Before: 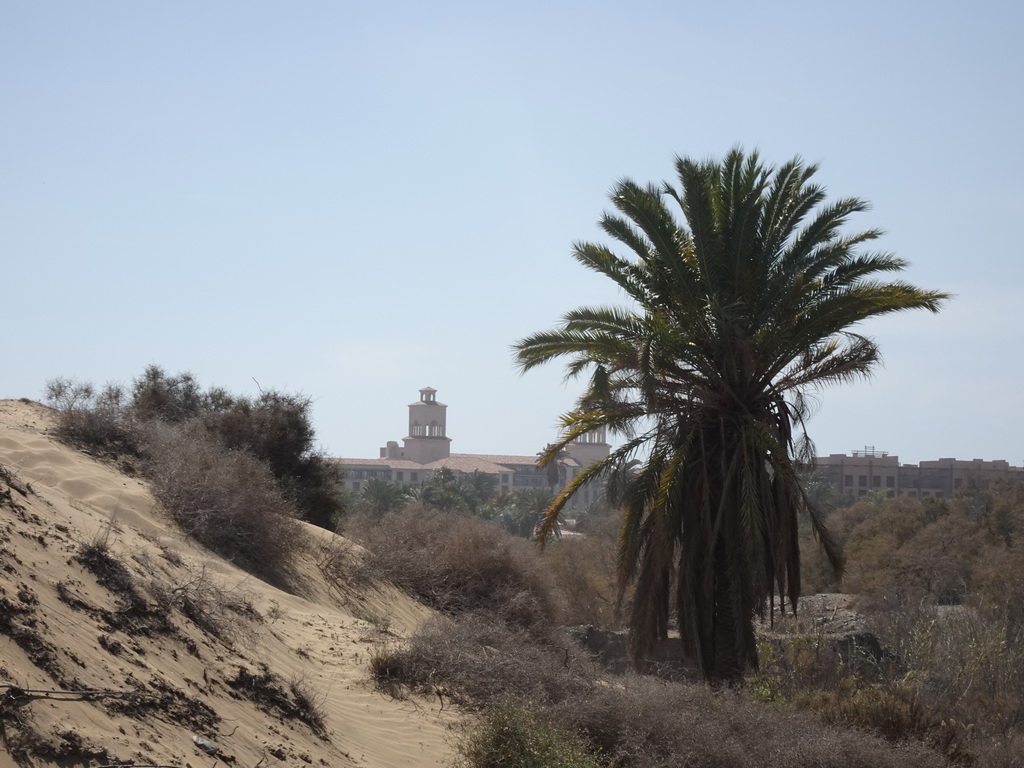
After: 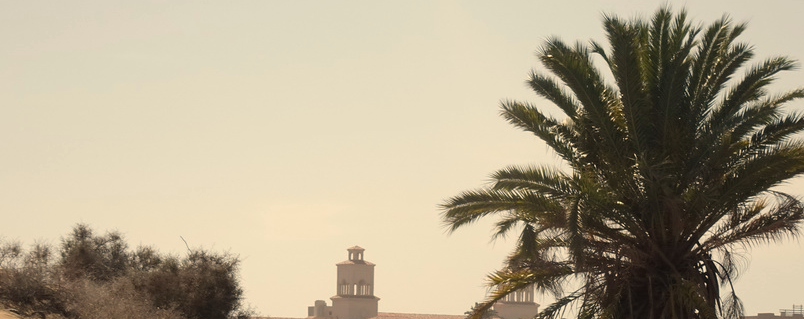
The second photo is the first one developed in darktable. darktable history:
crop: left 7.036%, top 18.398%, right 14.379%, bottom 40.043%
white balance: red 1.138, green 0.996, blue 0.812
